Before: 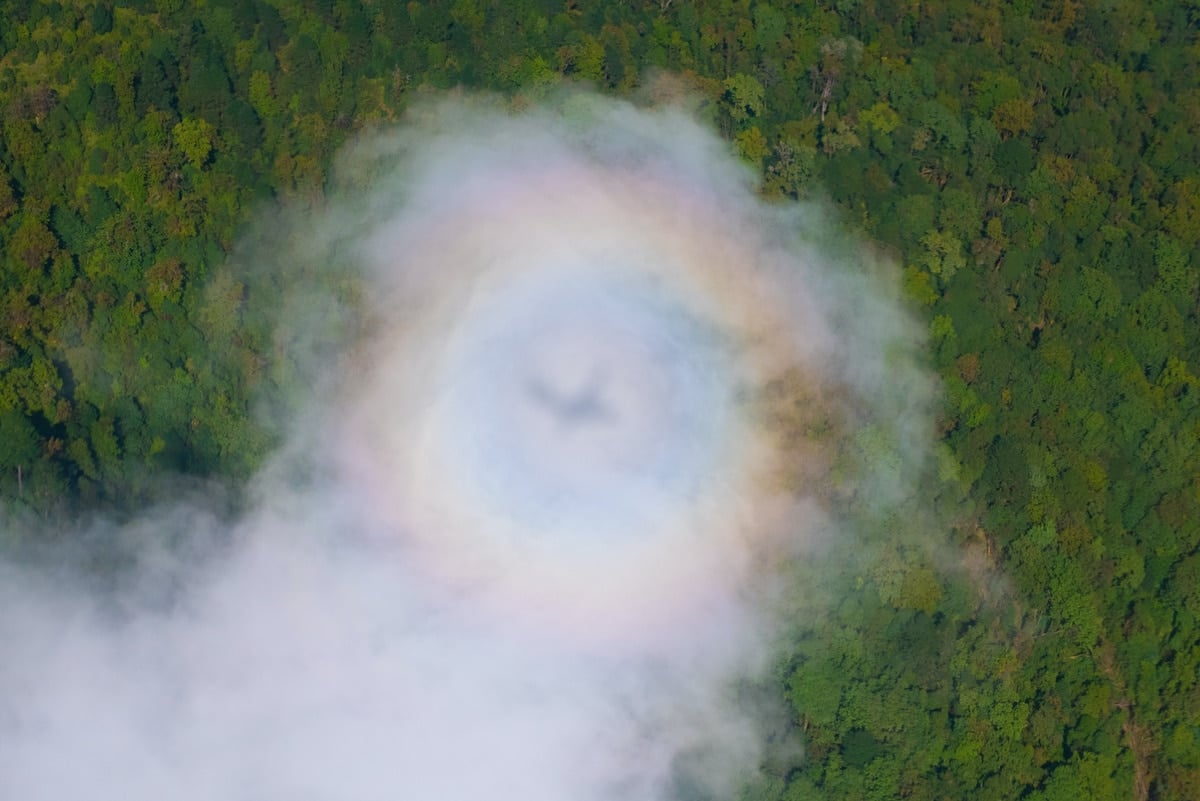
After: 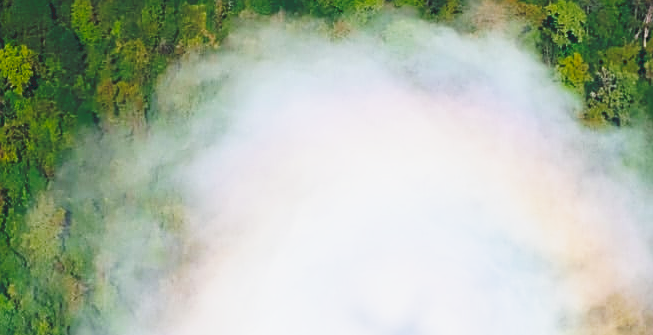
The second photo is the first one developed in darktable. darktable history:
sharpen: on, module defaults
crop: left 14.847%, top 9.317%, right 30.722%, bottom 48.808%
tone curve: curves: ch0 [(0, 0) (0.003, 0.037) (0.011, 0.061) (0.025, 0.104) (0.044, 0.145) (0.069, 0.145) (0.1, 0.127) (0.136, 0.175) (0.177, 0.207) (0.224, 0.252) (0.277, 0.341) (0.335, 0.446) (0.399, 0.554) (0.468, 0.658) (0.543, 0.757) (0.623, 0.843) (0.709, 0.919) (0.801, 0.958) (0.898, 0.975) (1, 1)], preserve colors none
